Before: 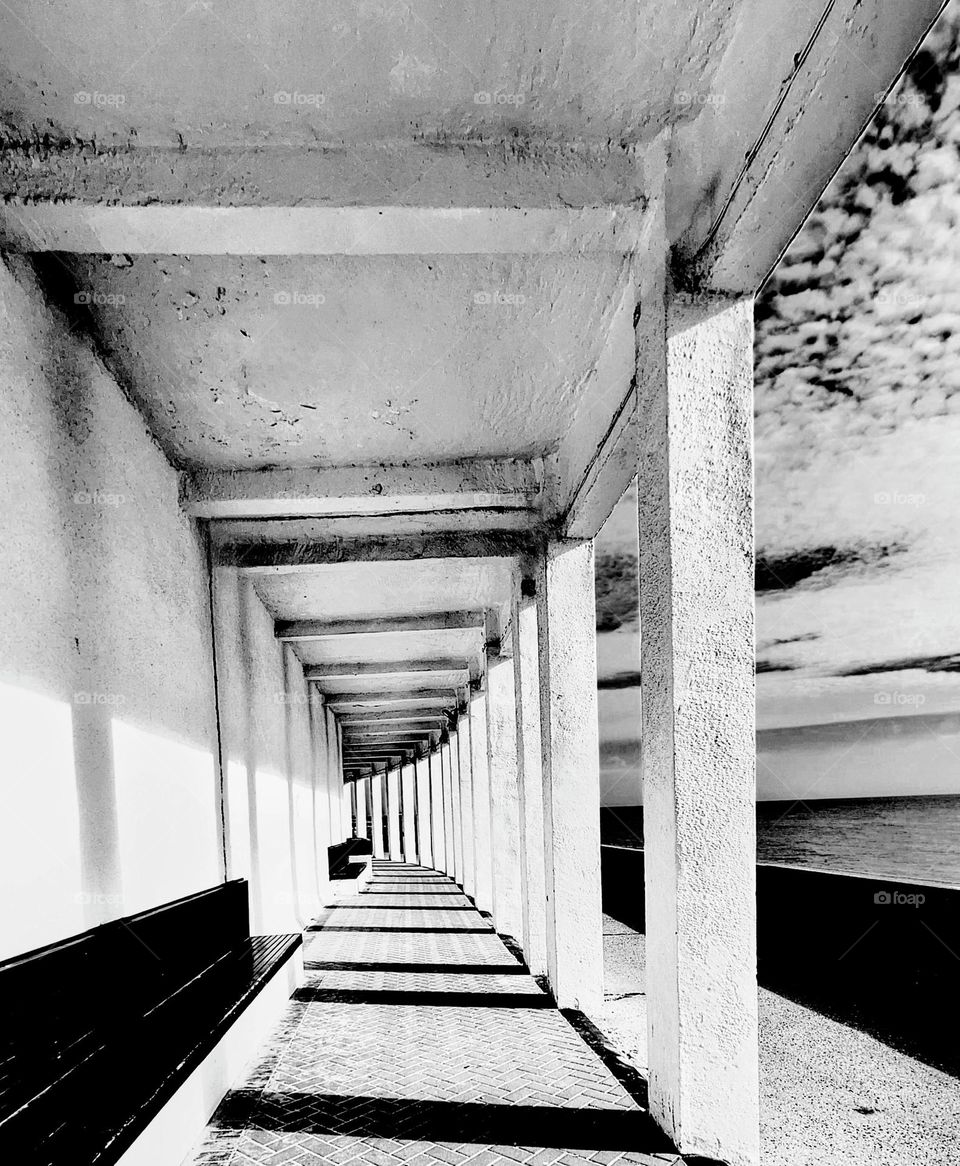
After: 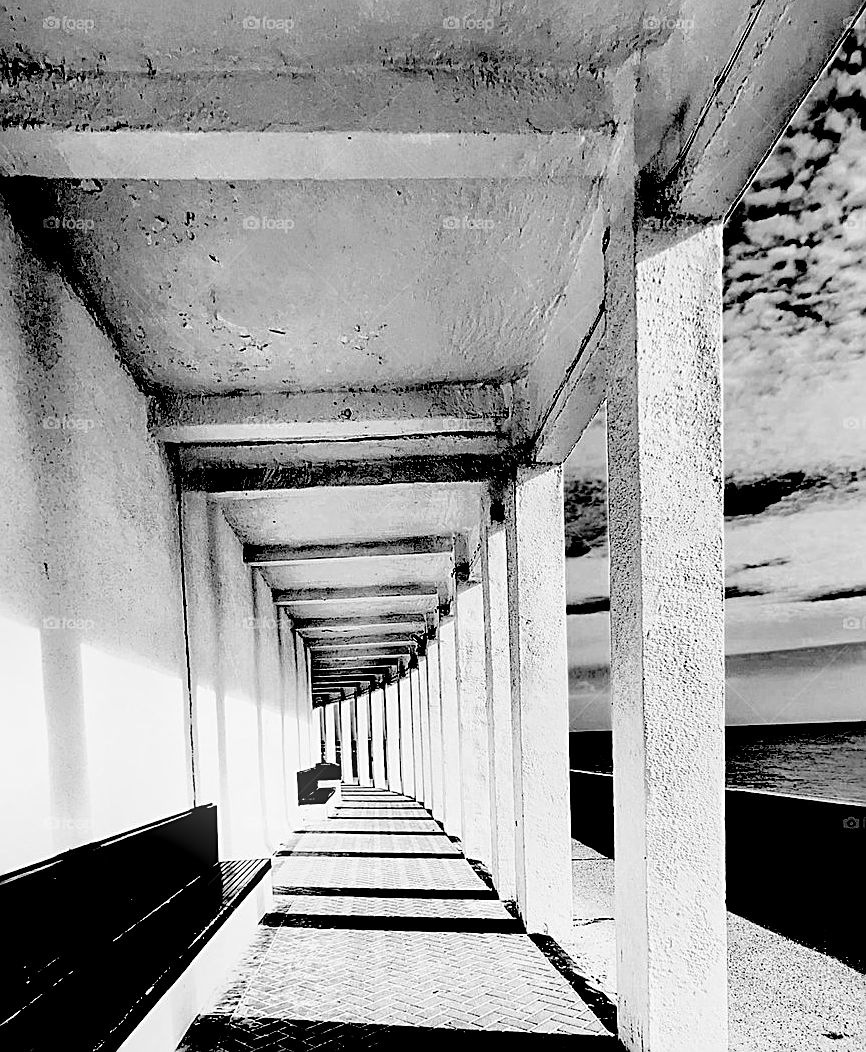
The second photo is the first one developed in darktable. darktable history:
white balance: red 0.924, blue 1.095
color correction: highlights a* 10.44, highlights b* 30.04, shadows a* 2.73, shadows b* 17.51, saturation 1.72
bloom: size 15%, threshold 97%, strength 7%
crop: left 3.305%, top 6.436%, right 6.389%, bottom 3.258%
sharpen: amount 0.478
tone equalizer: on, module defaults
monochrome: on, module defaults
exposure: black level correction 0.056, exposure -0.039 EV, compensate highlight preservation false
